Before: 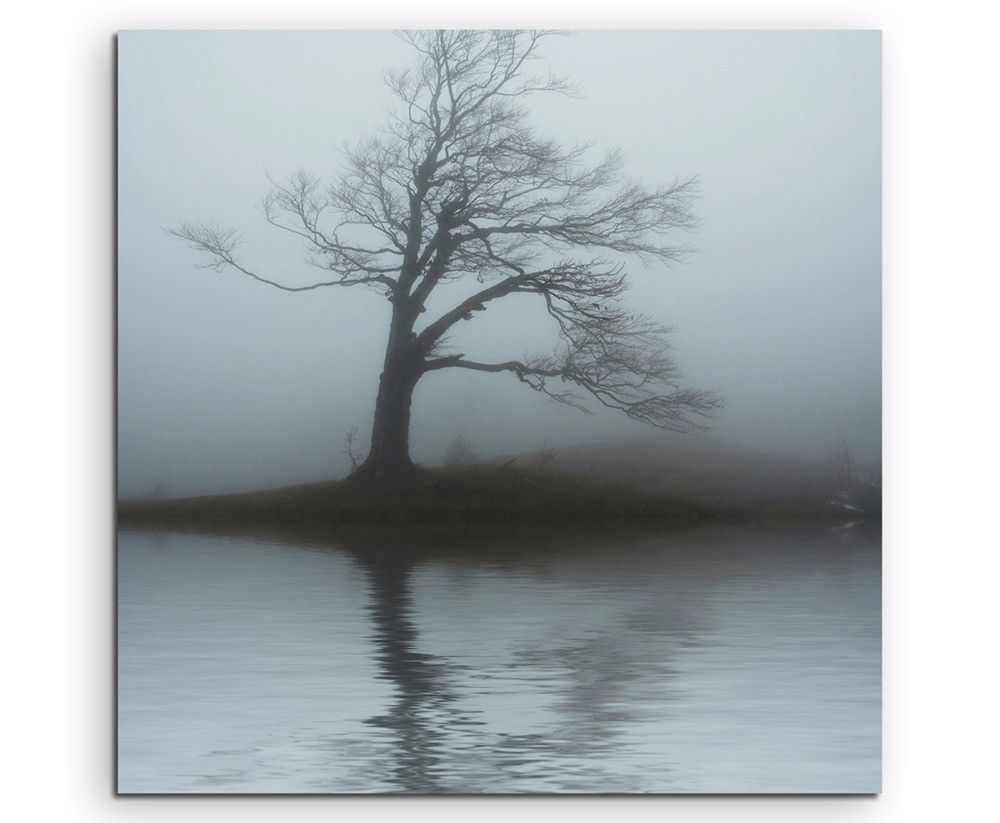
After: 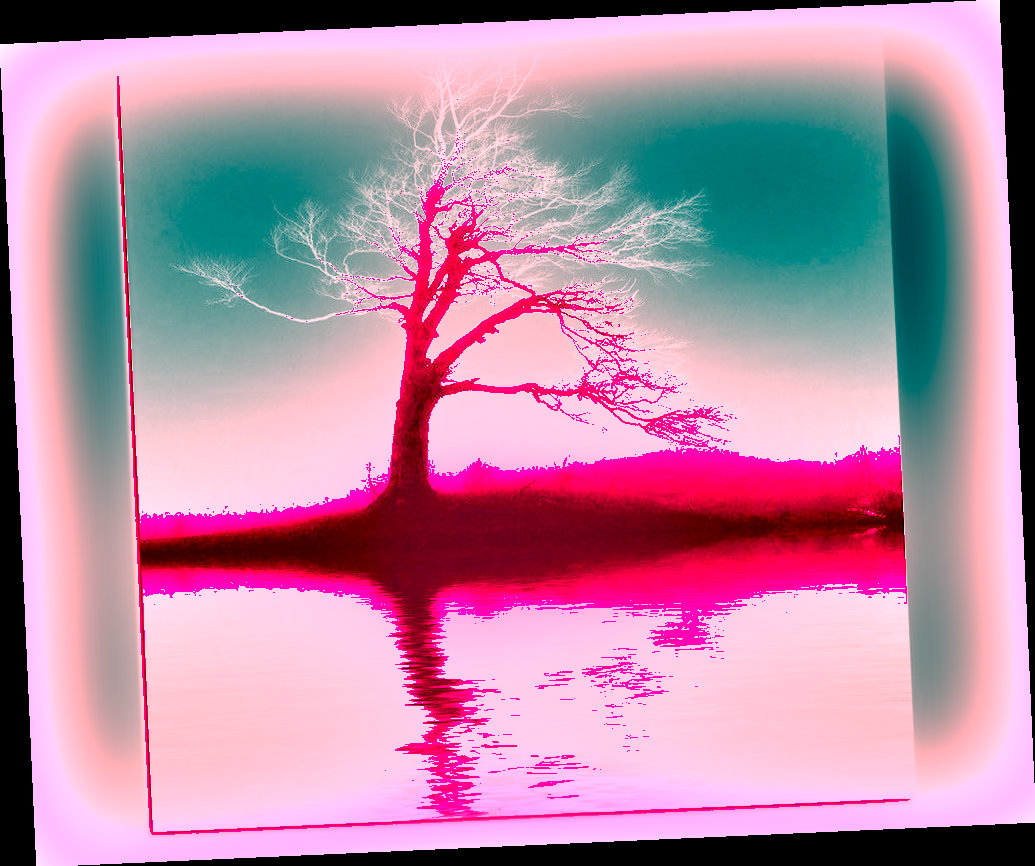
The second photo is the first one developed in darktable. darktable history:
white balance: red 4.26, blue 1.802
shadows and highlights: shadows 22.7, highlights -48.71, soften with gaussian
rotate and perspective: rotation -2.56°, automatic cropping off
